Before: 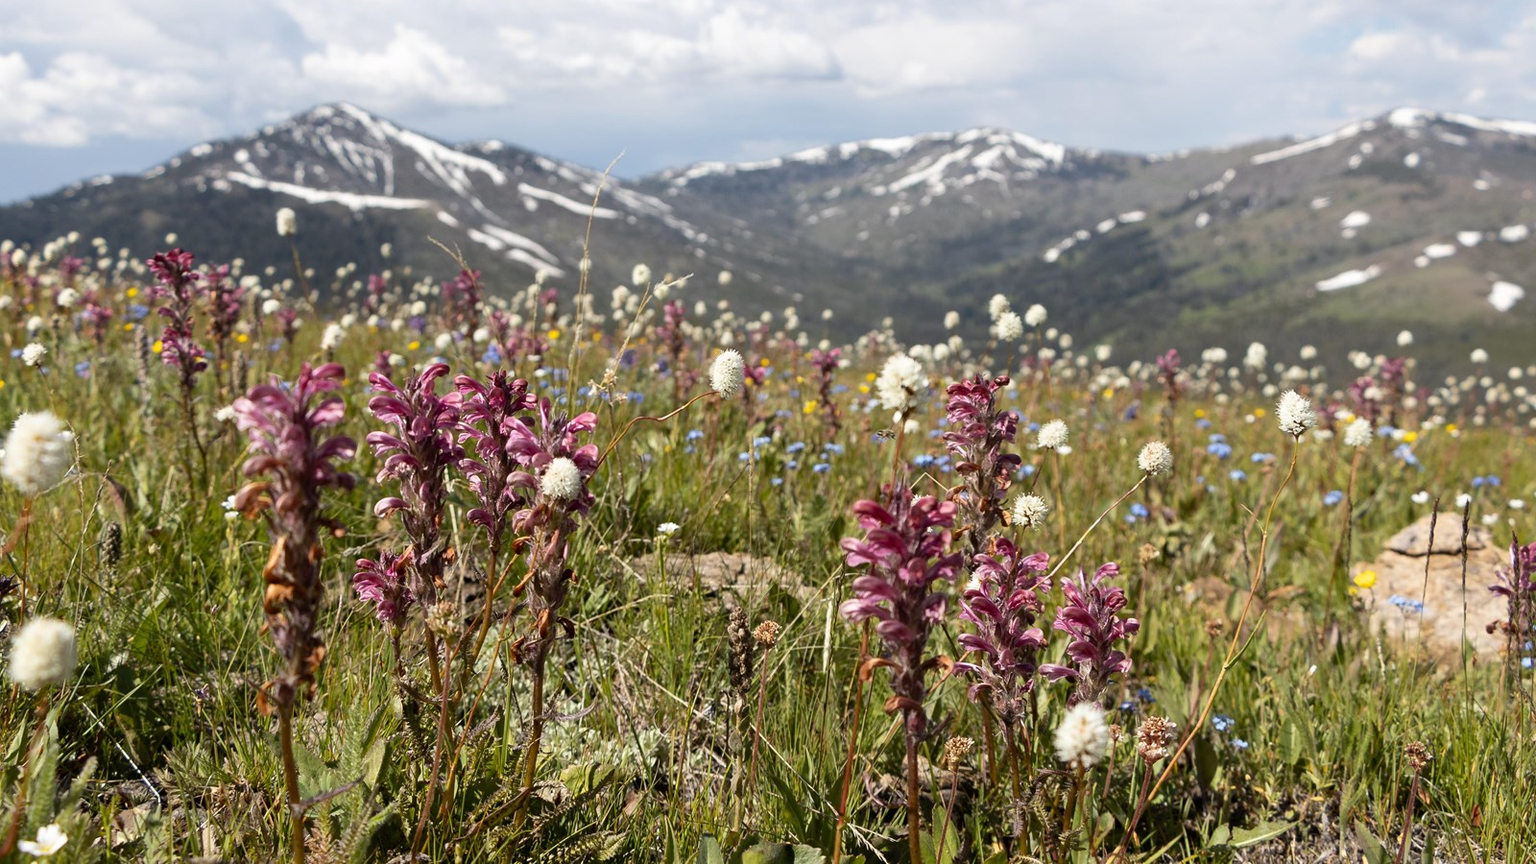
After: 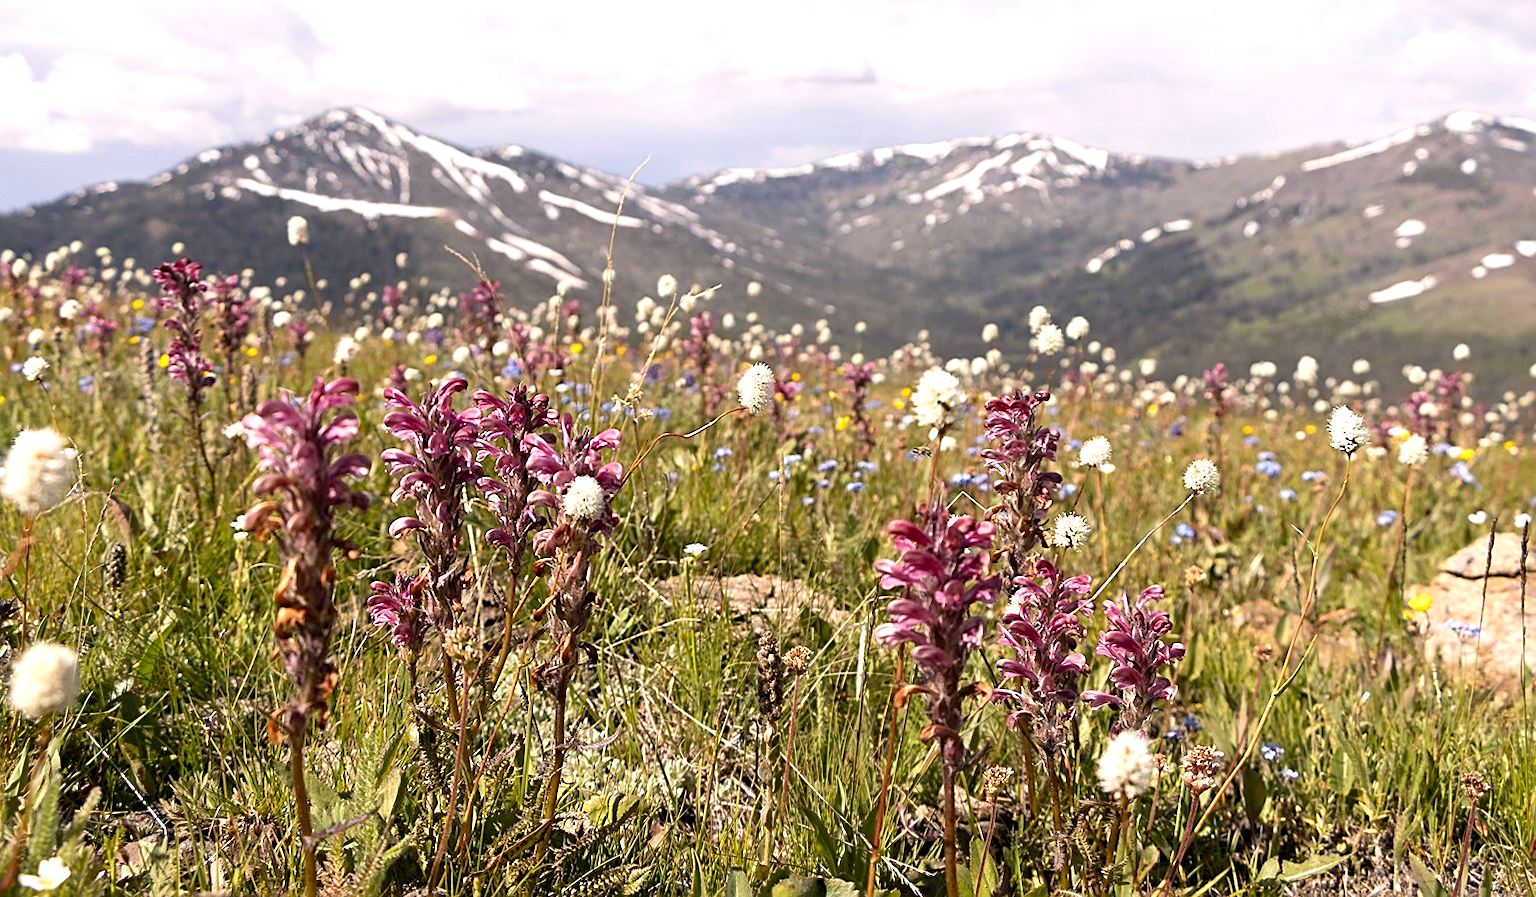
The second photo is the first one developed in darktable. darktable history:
sharpen: on, module defaults
crop: right 3.845%, bottom 0.026%
color correction: highlights a* 7.35, highlights b* 4.15
exposure: black level correction 0.001, exposure 0.5 EV, compensate highlight preservation false
